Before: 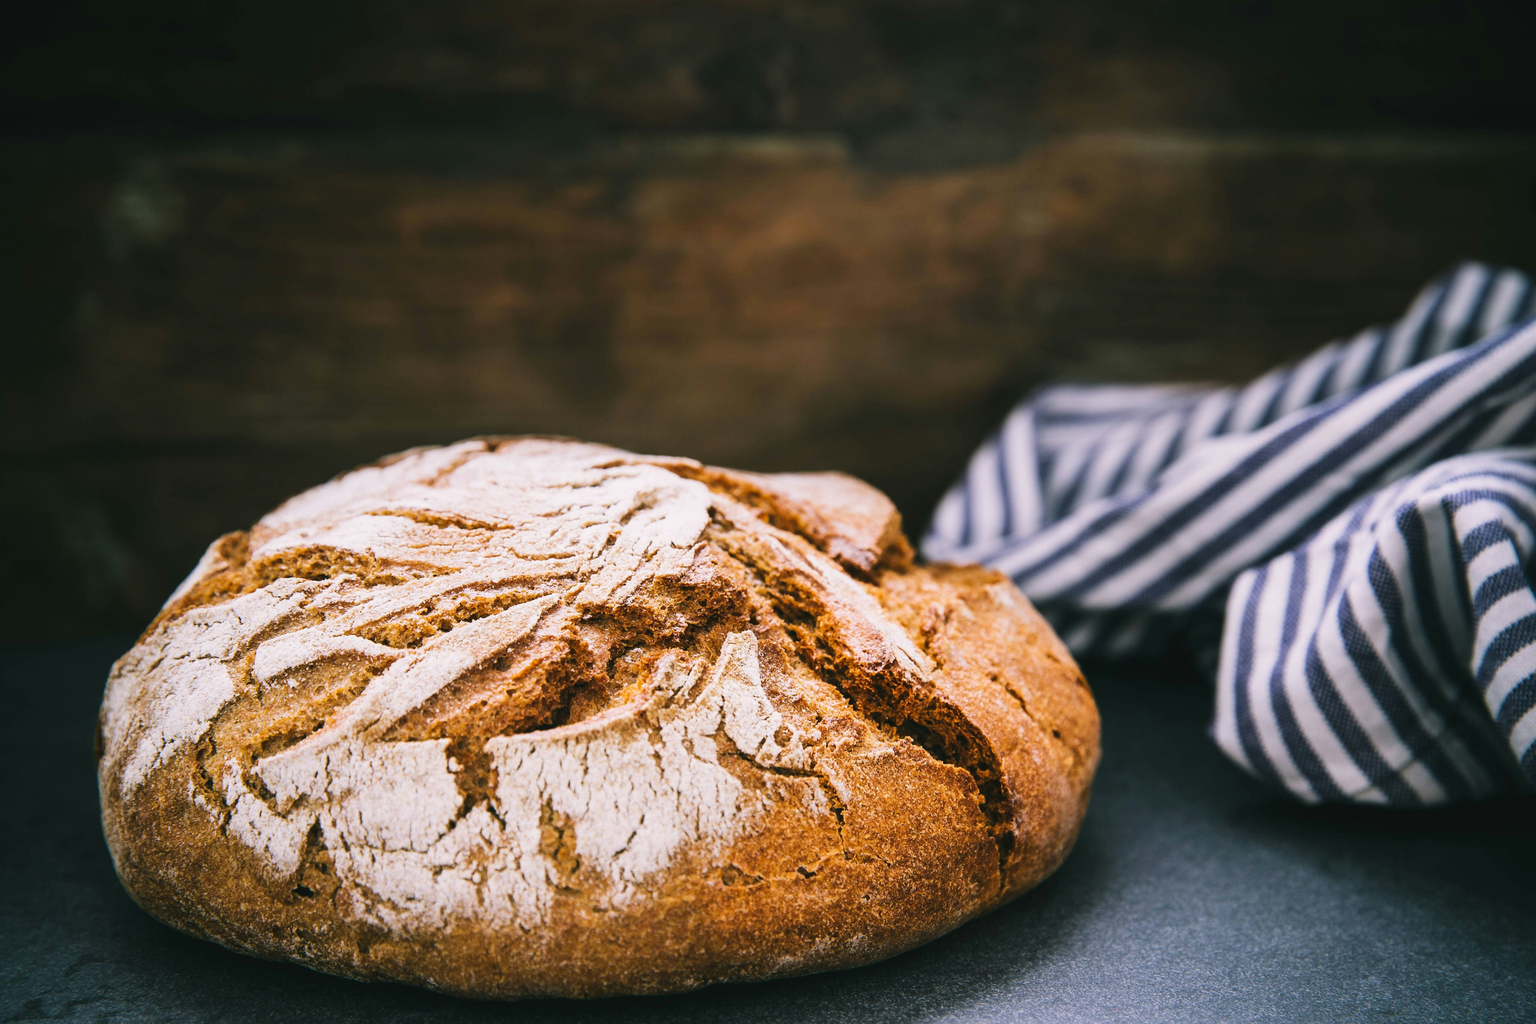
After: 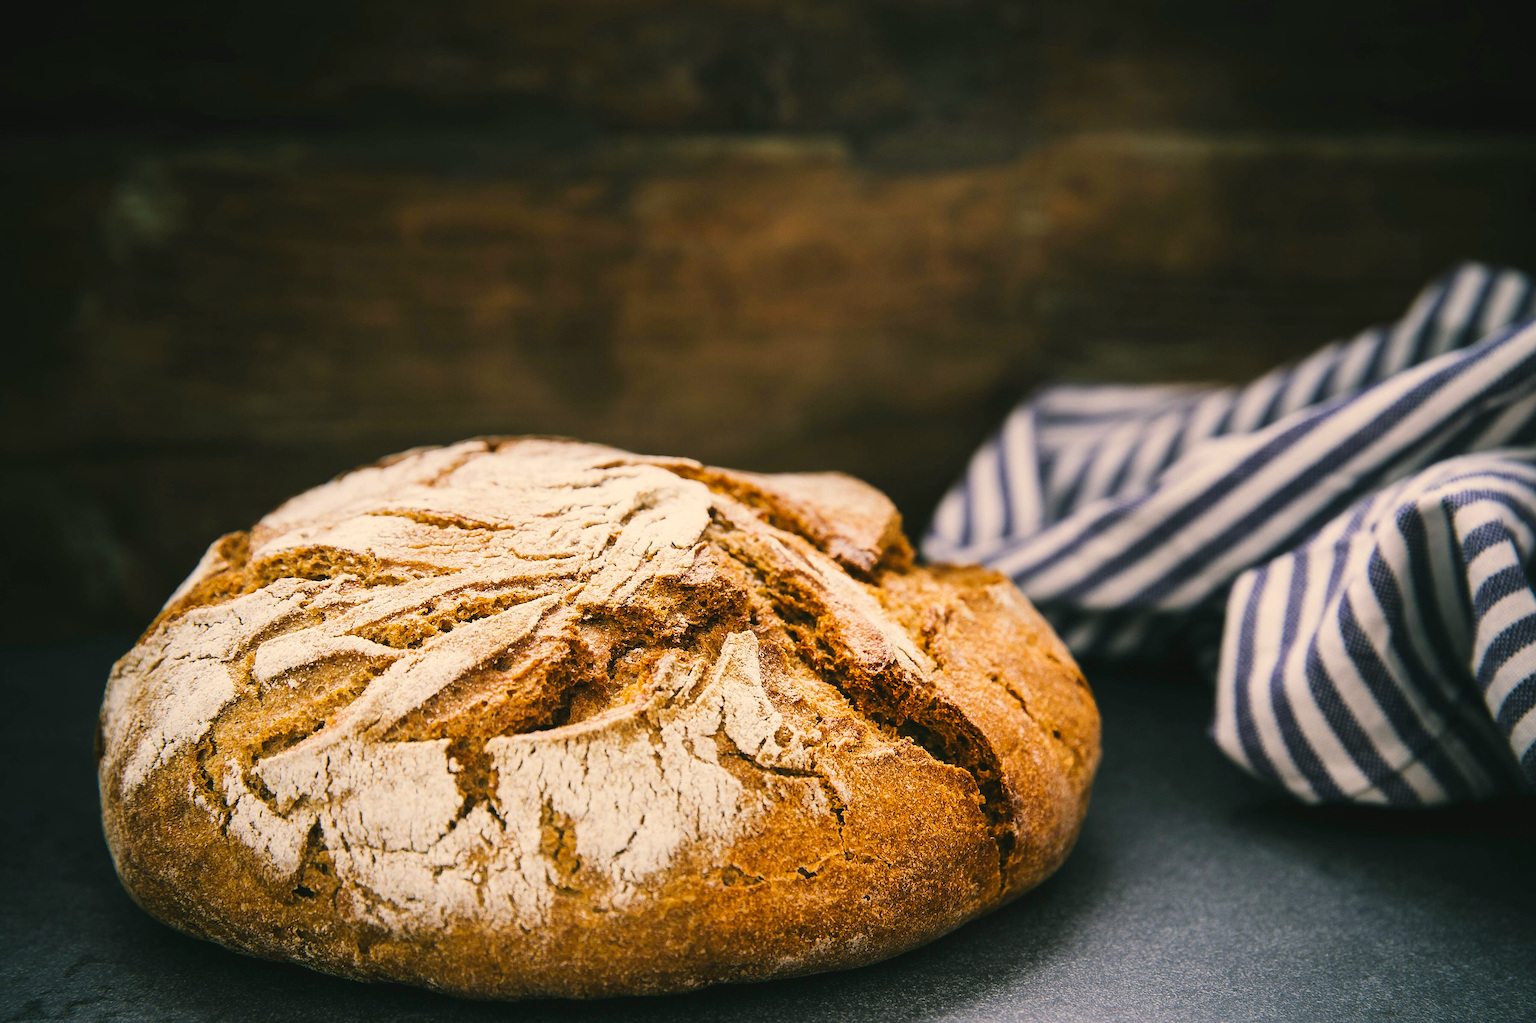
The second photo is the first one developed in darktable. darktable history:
sharpen: on, module defaults
color correction: highlights a* 1.39, highlights b* 17.83
